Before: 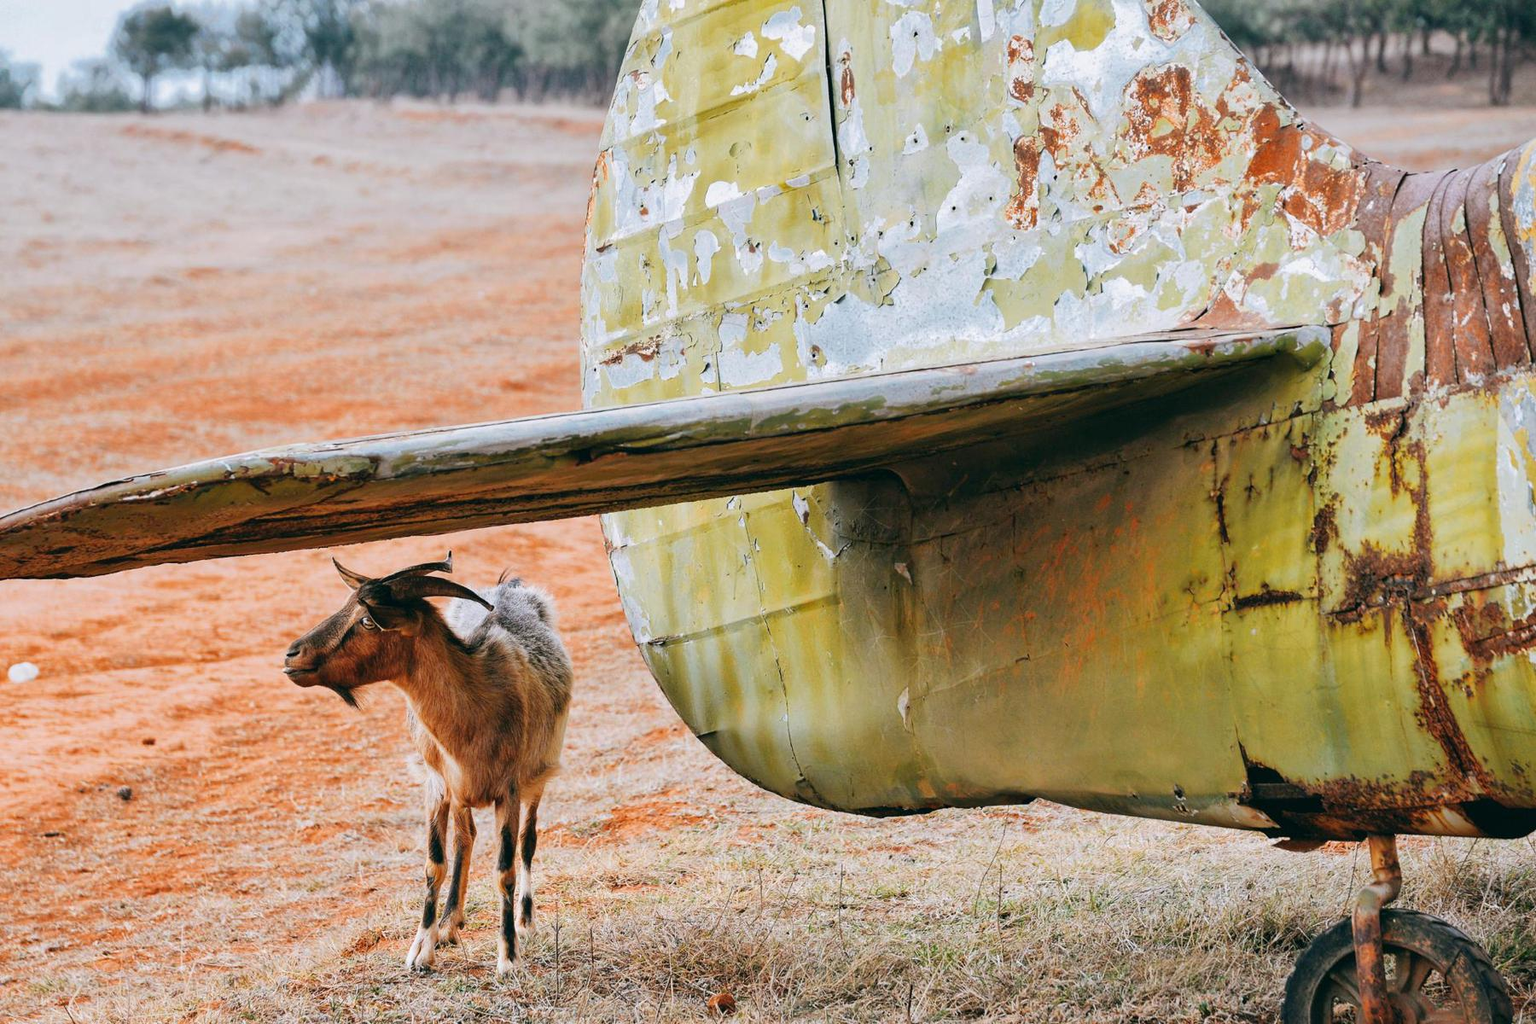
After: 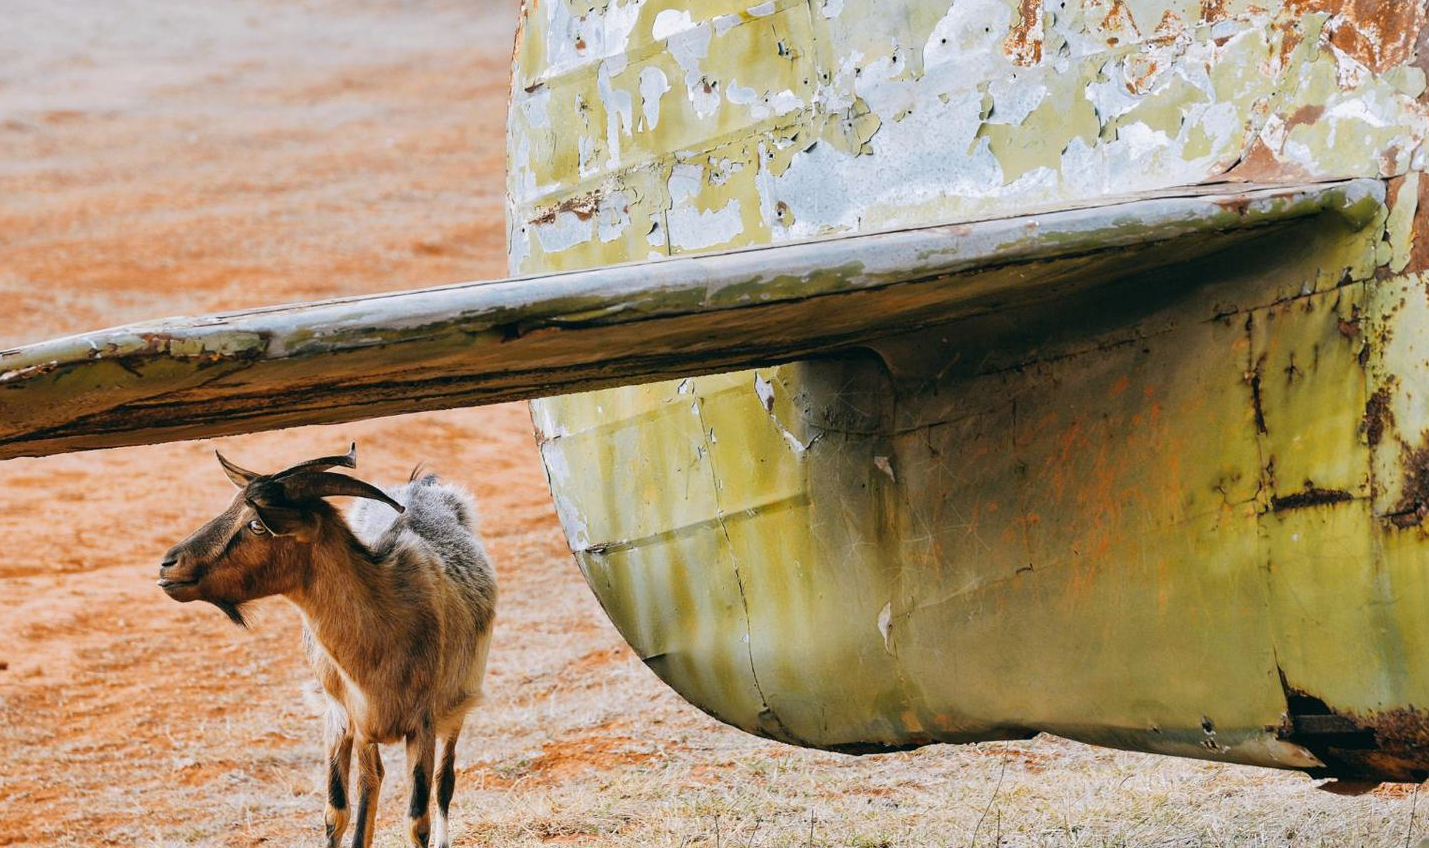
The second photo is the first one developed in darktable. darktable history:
crop: left 9.712%, top 16.928%, right 10.845%, bottom 12.332%
color contrast: green-magenta contrast 0.81
